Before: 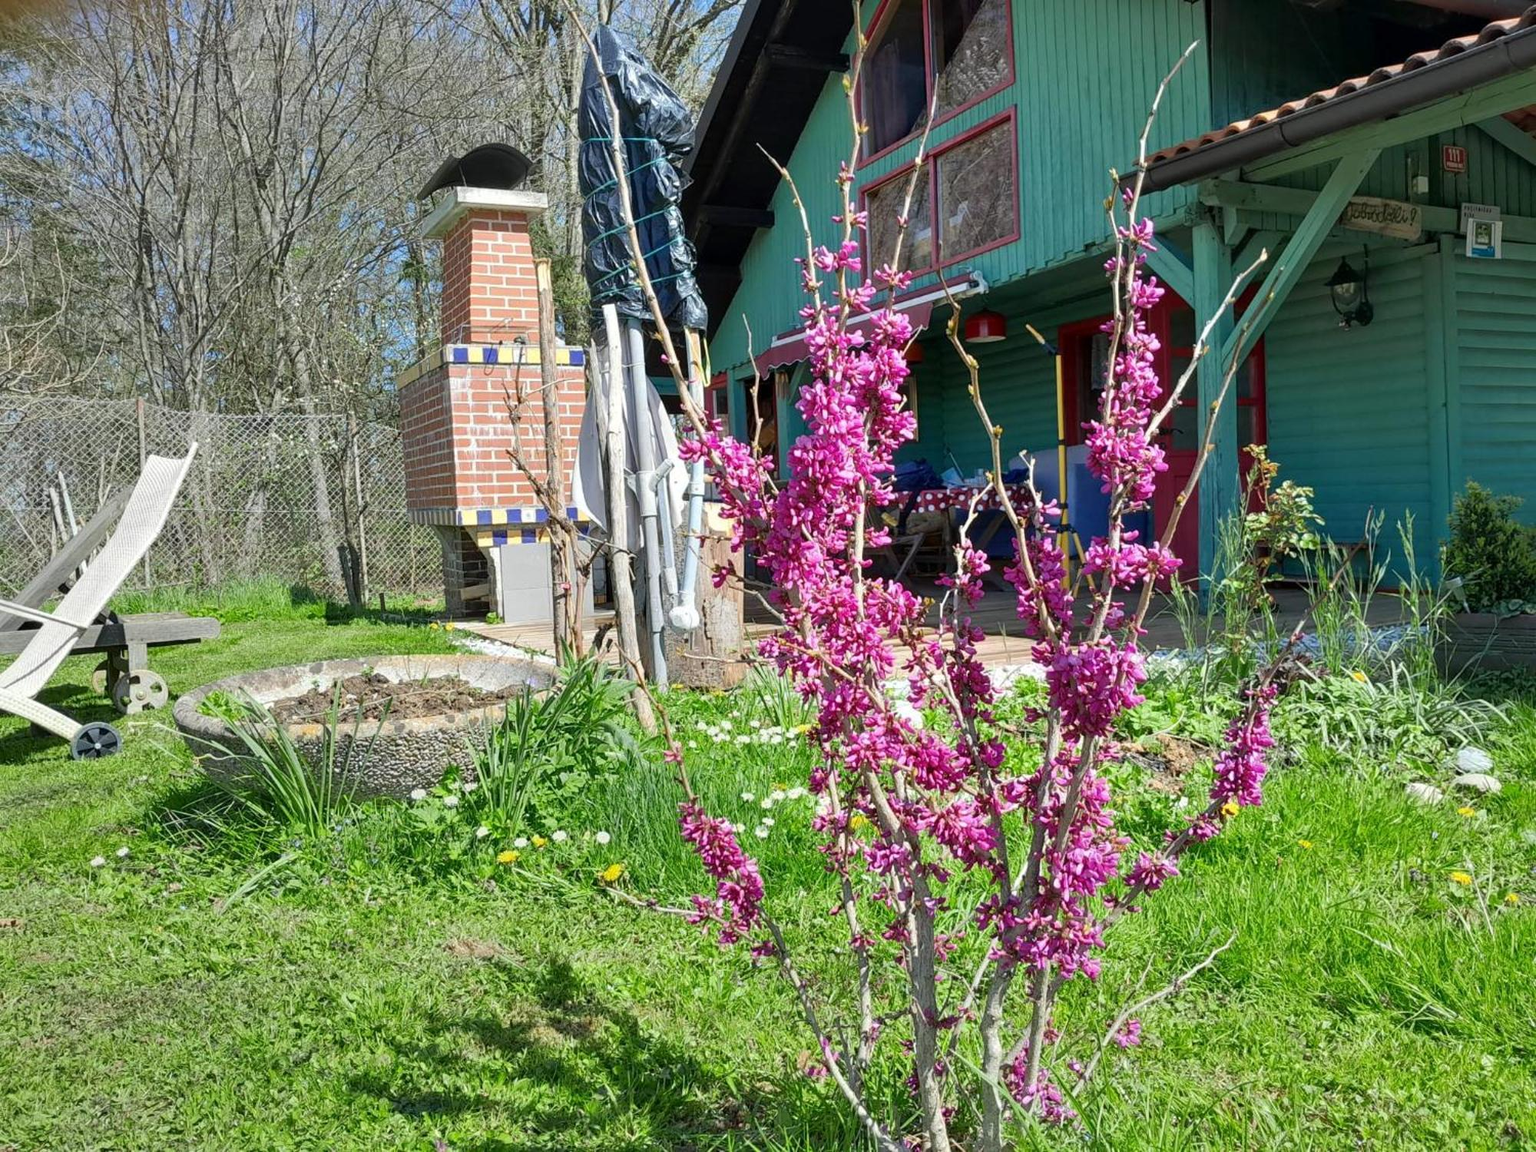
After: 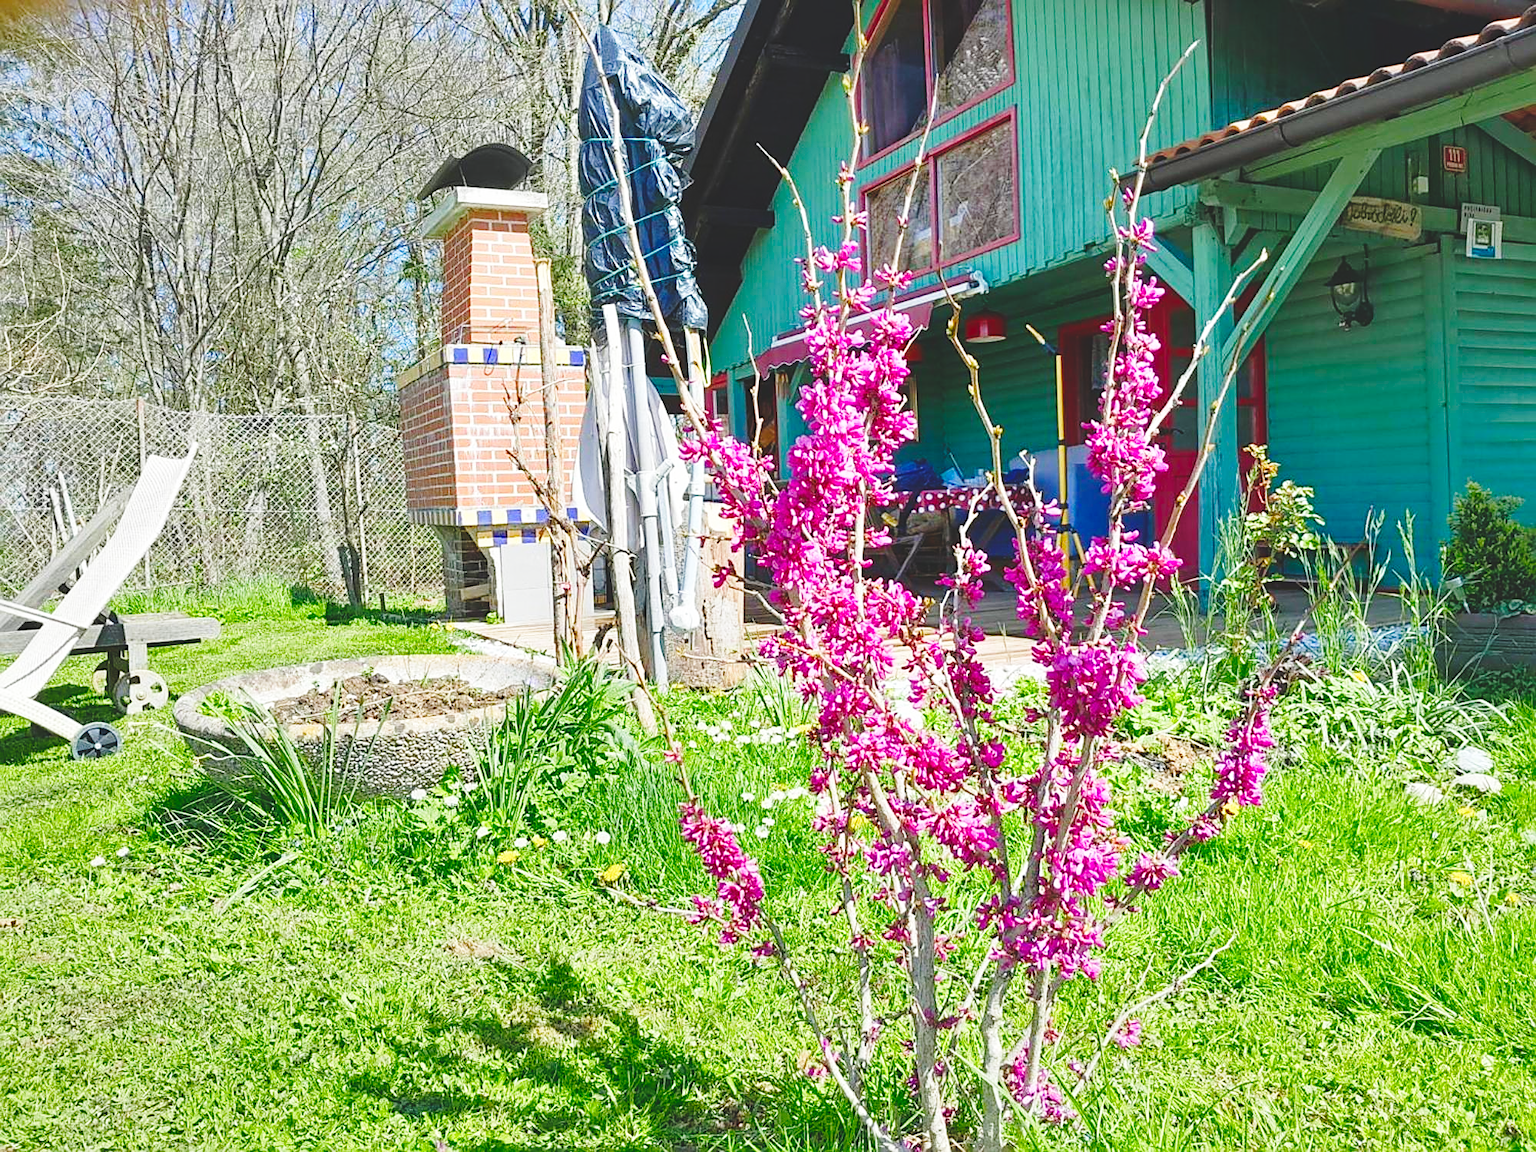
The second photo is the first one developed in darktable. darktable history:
base curve: curves: ch0 [(0, 0) (0.028, 0.03) (0.121, 0.232) (0.46, 0.748) (0.859, 0.968) (1, 1)], preserve colors none
exposure: black level correction -0.022, exposure -0.03 EV, compensate exposure bias true, compensate highlight preservation false
color balance rgb: linear chroma grading › mid-tones 7.284%, perceptual saturation grading › global saturation 20%, perceptual saturation grading › highlights -25.528%, perceptual saturation grading › shadows 50.088%, global vibrance 9.512%
sharpen: on, module defaults
